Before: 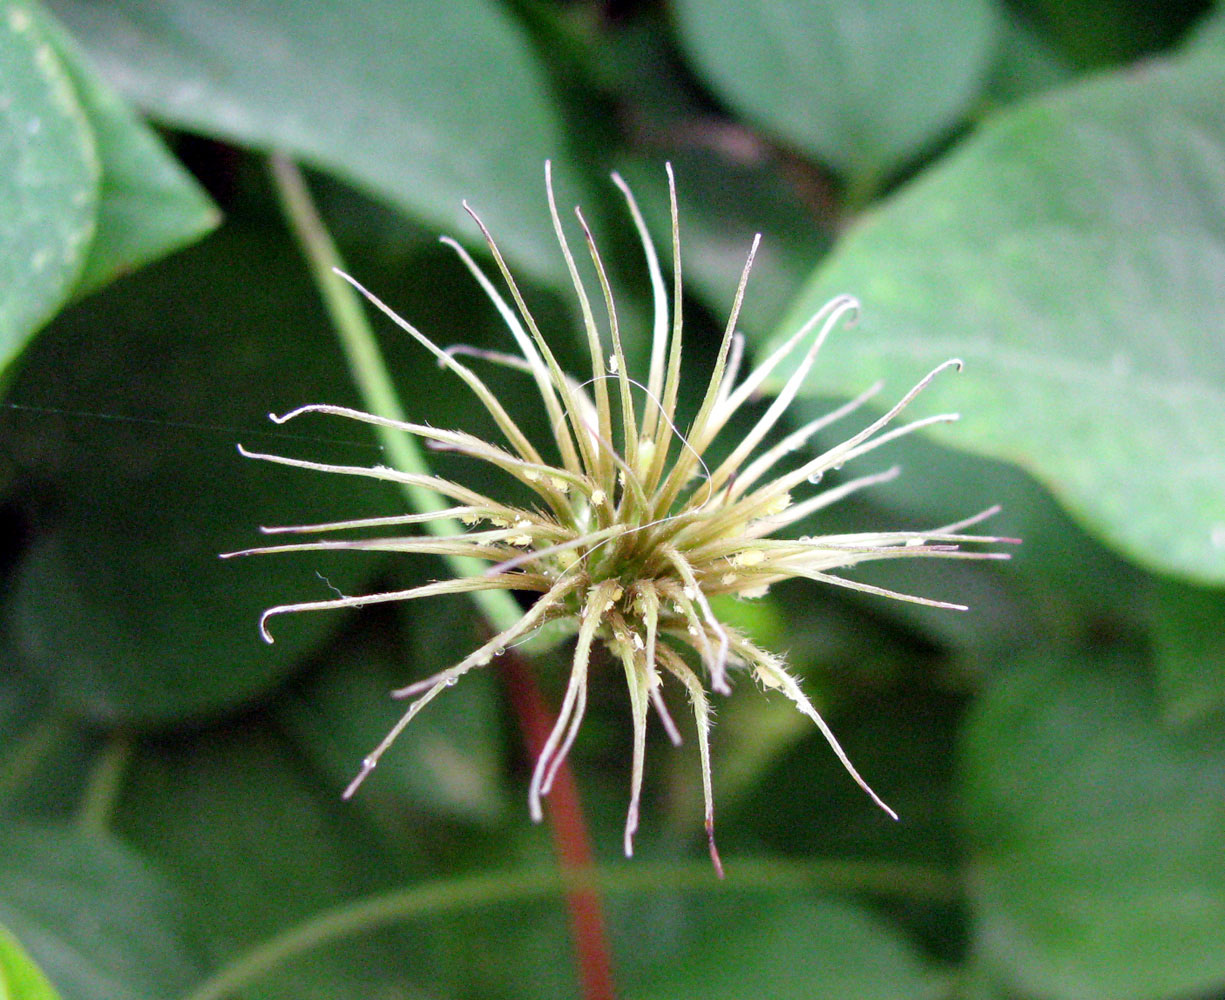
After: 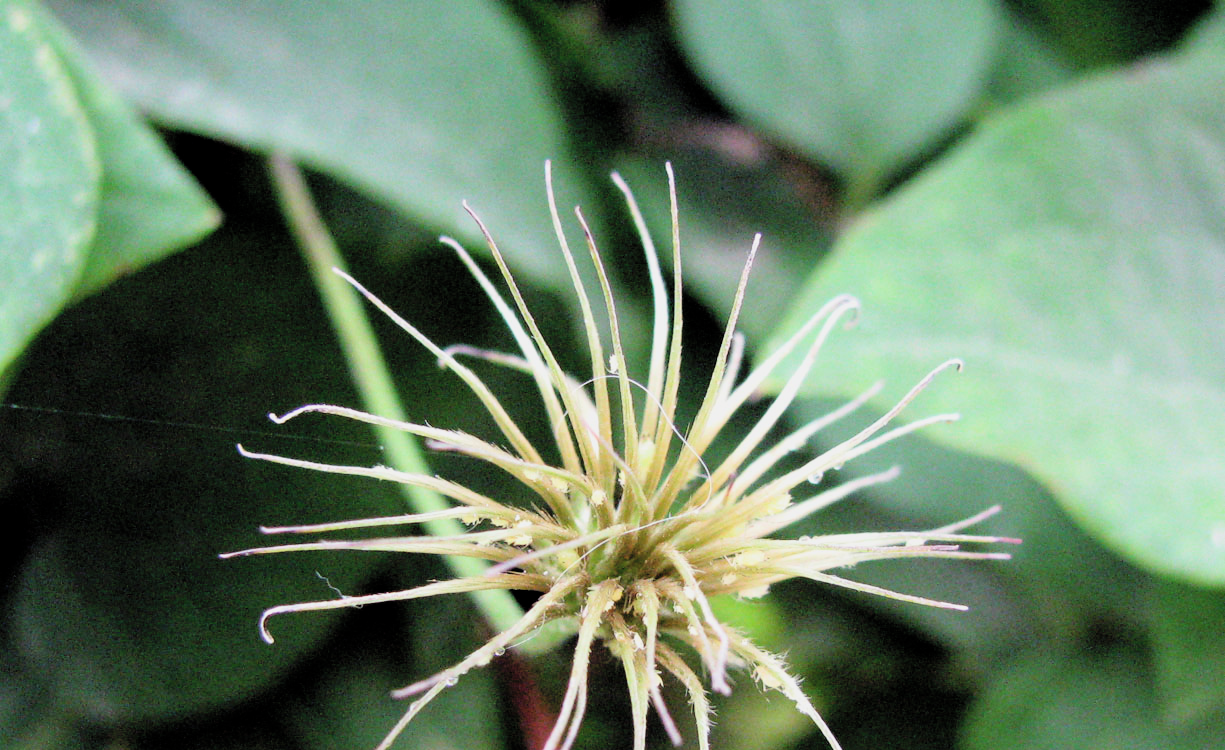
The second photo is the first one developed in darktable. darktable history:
crop: bottom 24.986%
filmic rgb: middle gray luminance 12.68%, black relative exposure -10.12 EV, white relative exposure 3.46 EV, target black luminance 0%, hardness 5.77, latitude 45.04%, contrast 1.226, highlights saturation mix 5.51%, shadows ↔ highlights balance 26.51%
contrast brightness saturation: brightness 0.131
